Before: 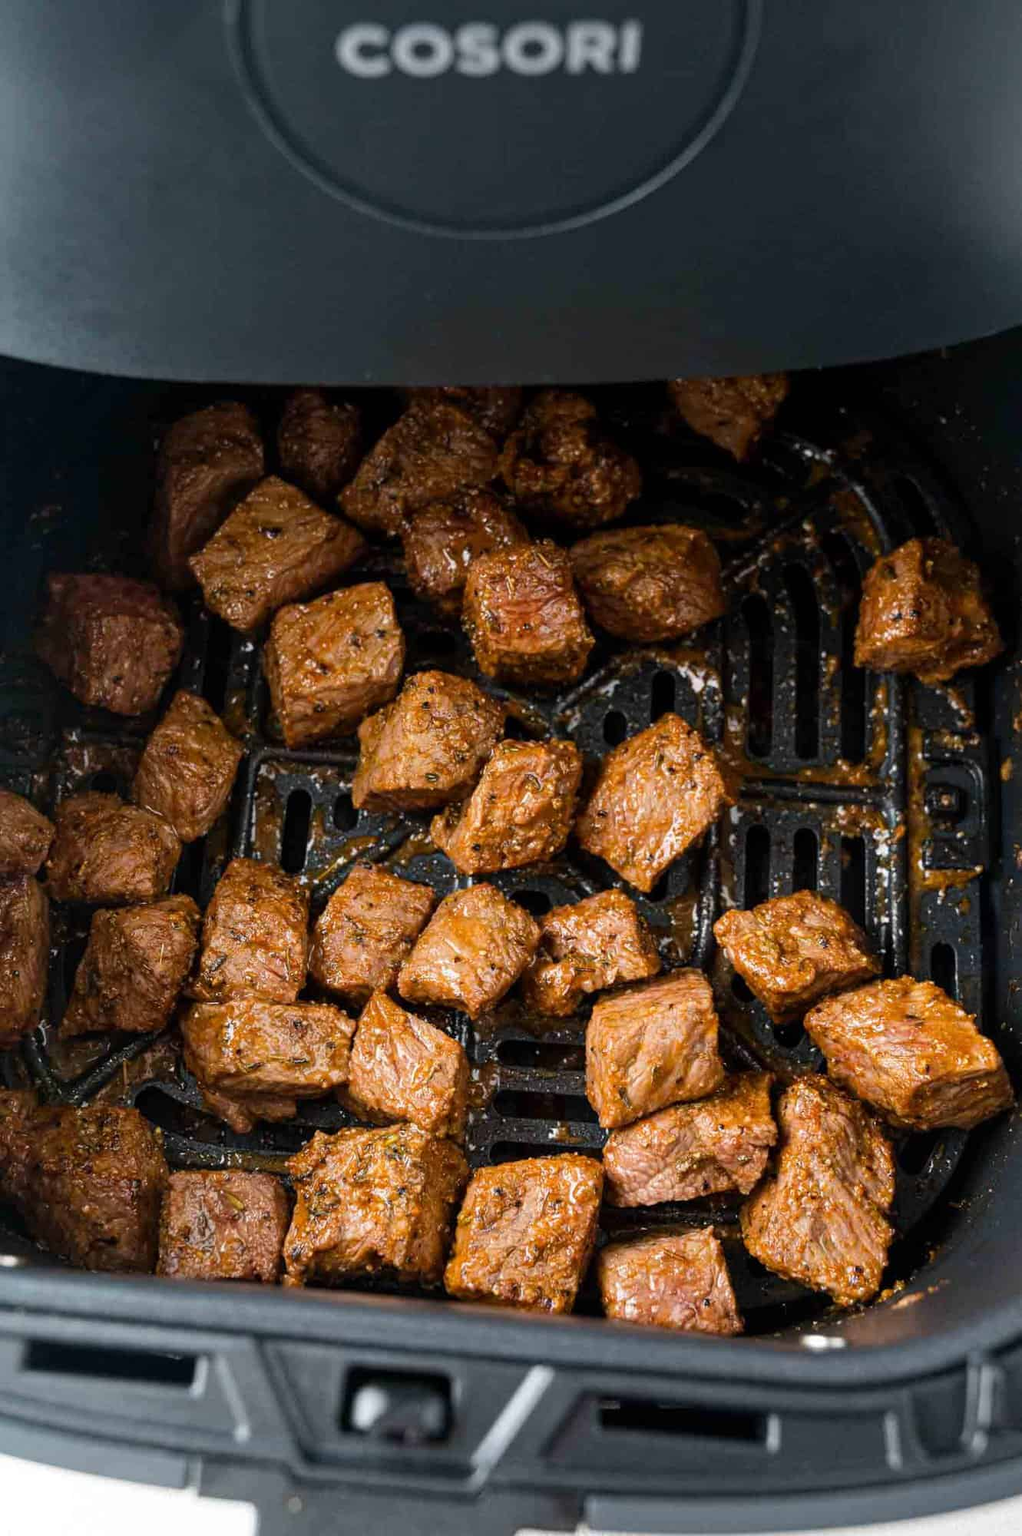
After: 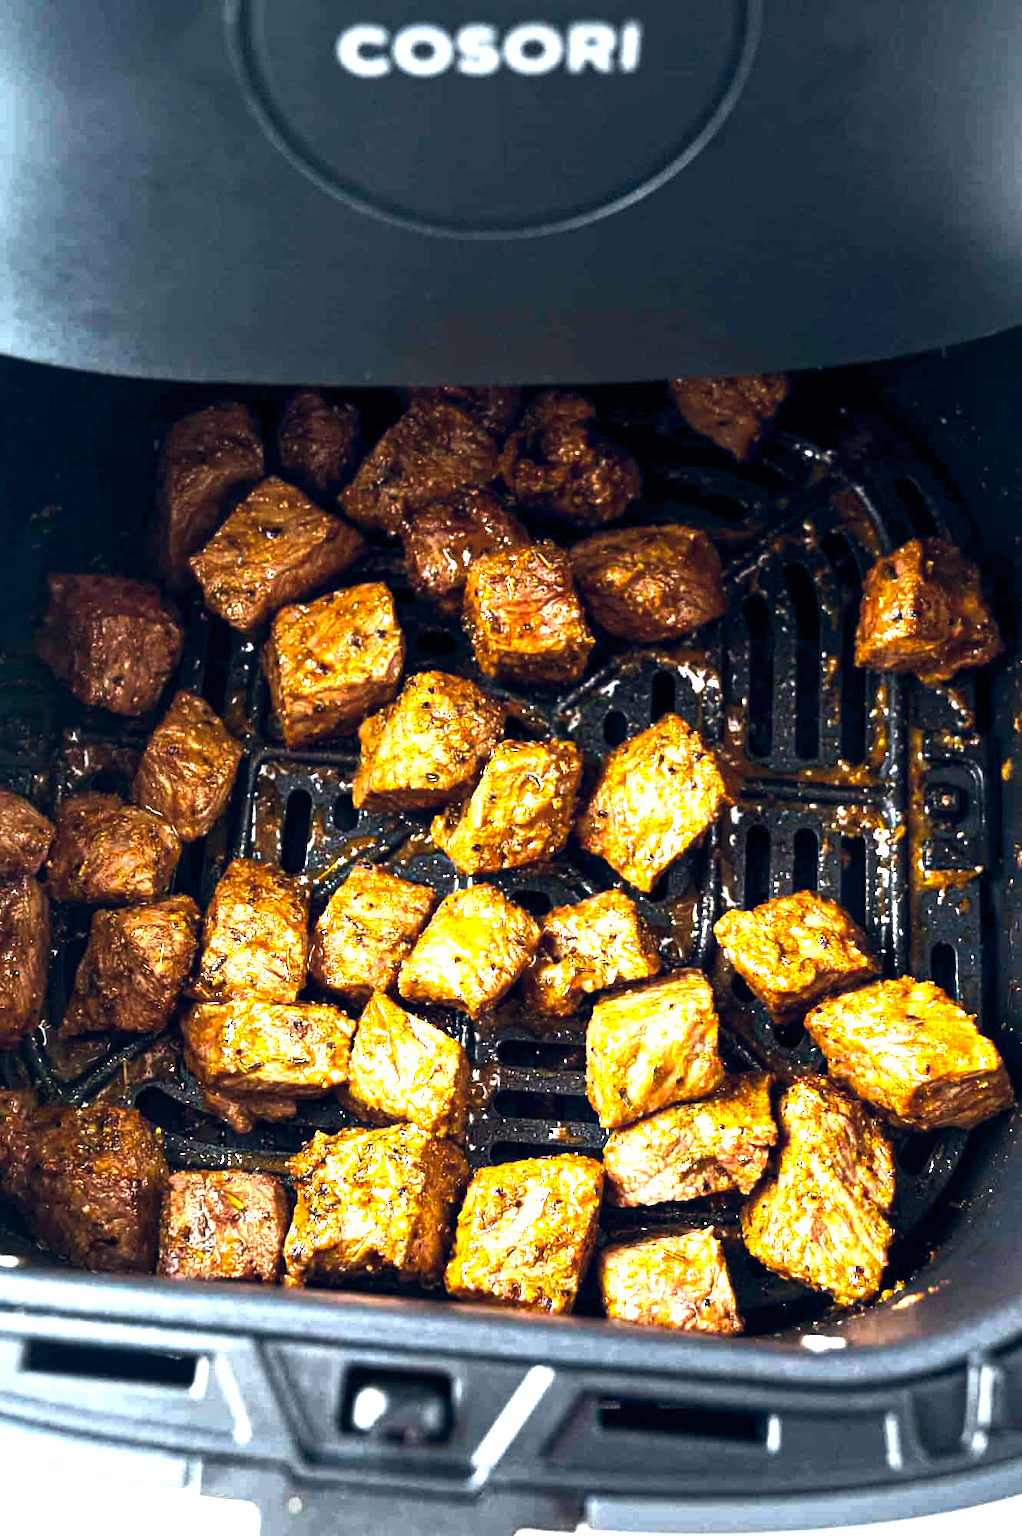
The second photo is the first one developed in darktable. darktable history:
color balance rgb: global offset › chroma 0.096%, global offset › hue 249.9°, perceptual saturation grading › global saturation -0.132%, perceptual brilliance grading › global brilliance 29.33%, perceptual brilliance grading › highlights 49.88%, perceptual brilliance grading › mid-tones 49.031%, perceptual brilliance grading › shadows -21.157%, global vibrance 20%
